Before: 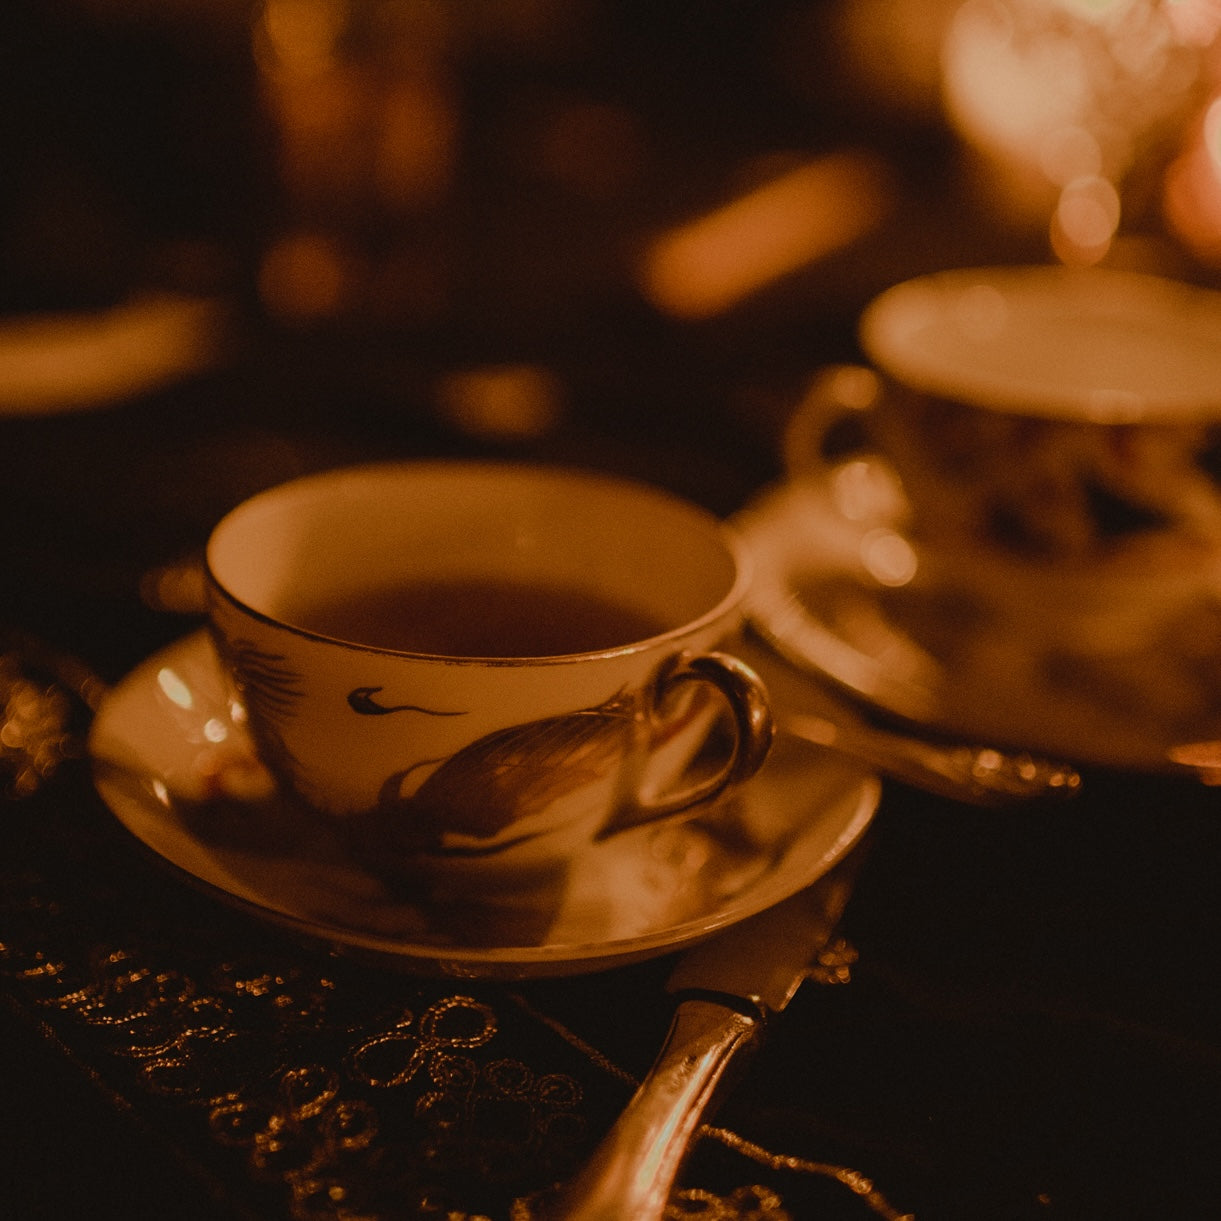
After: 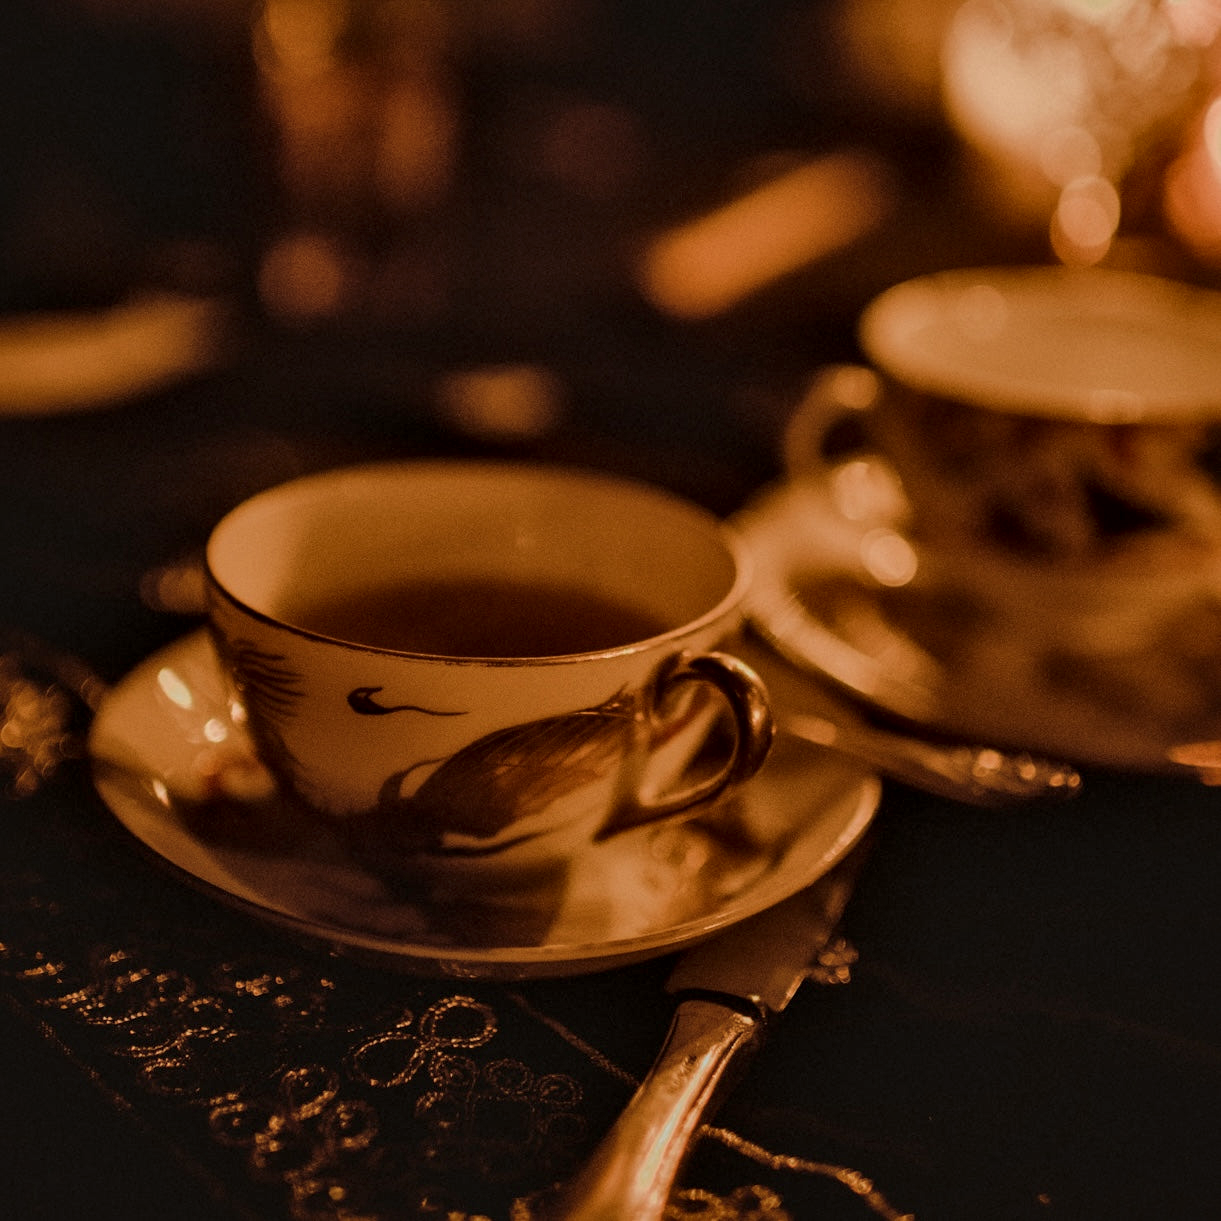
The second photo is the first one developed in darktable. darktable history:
local contrast: mode bilateral grid, contrast 25, coarseness 47, detail 151%, midtone range 0.2
